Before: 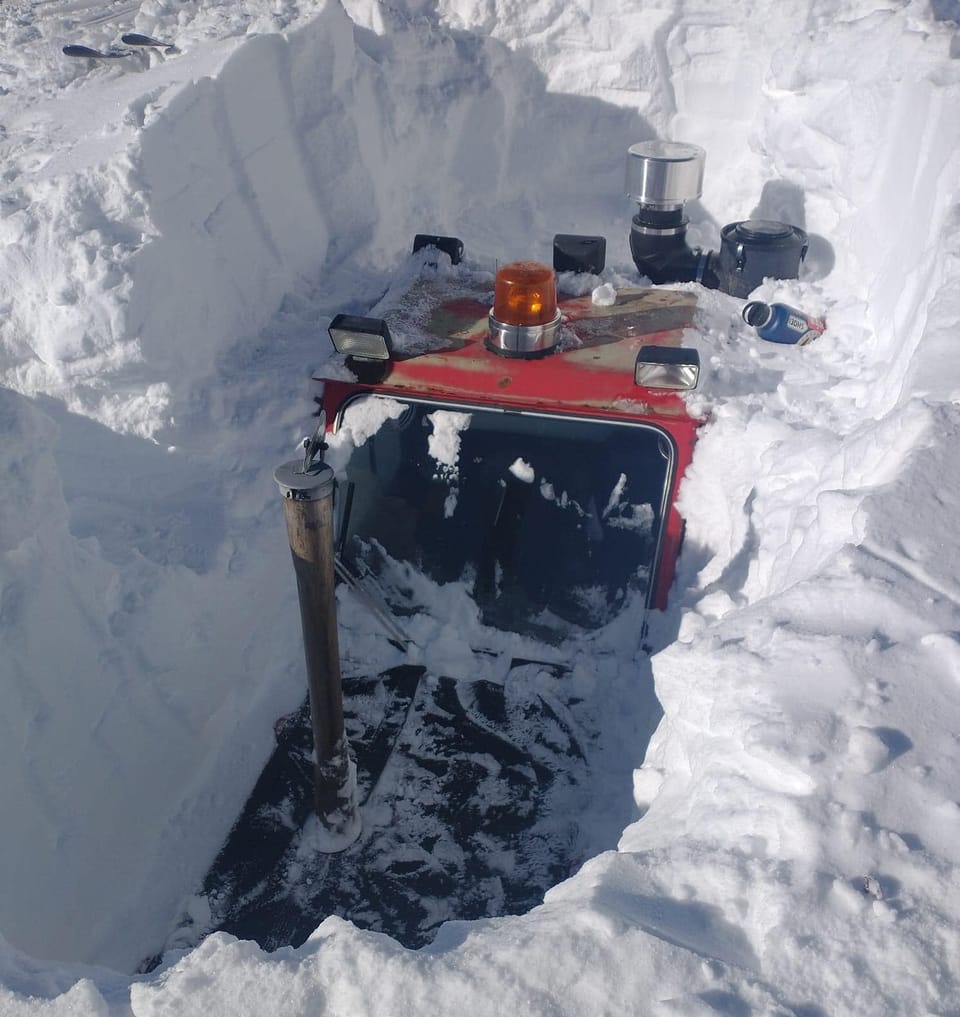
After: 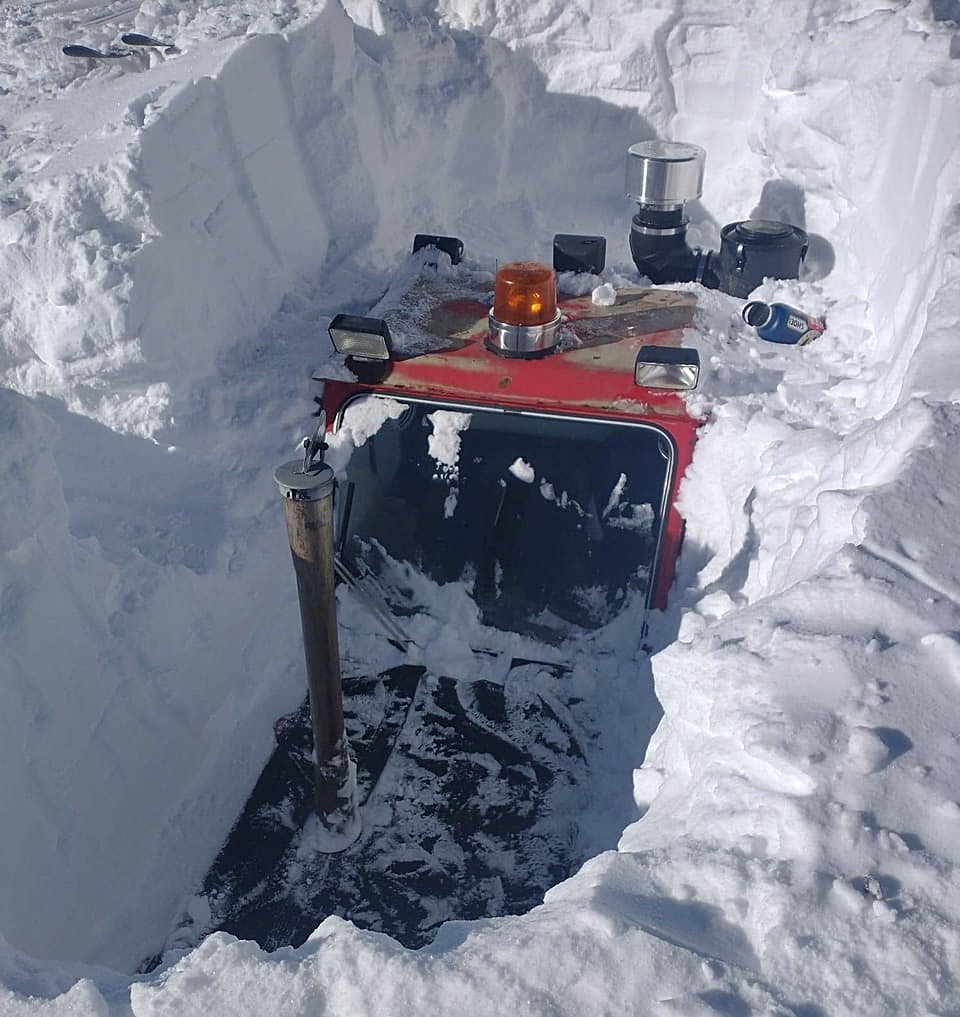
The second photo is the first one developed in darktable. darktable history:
sharpen: on, module defaults
shadows and highlights: shadows 25, highlights -48, soften with gaussian
white balance: red 0.988, blue 1.017
